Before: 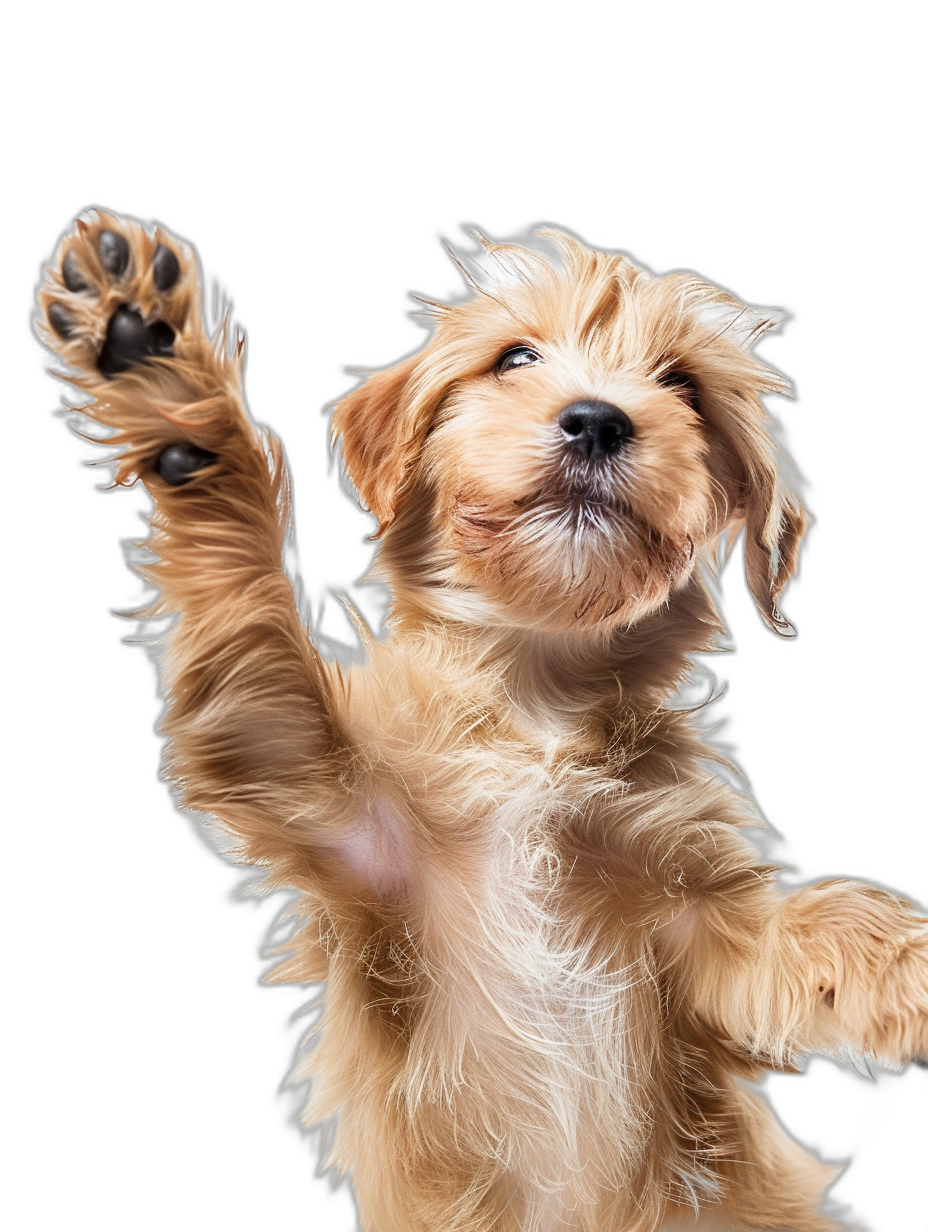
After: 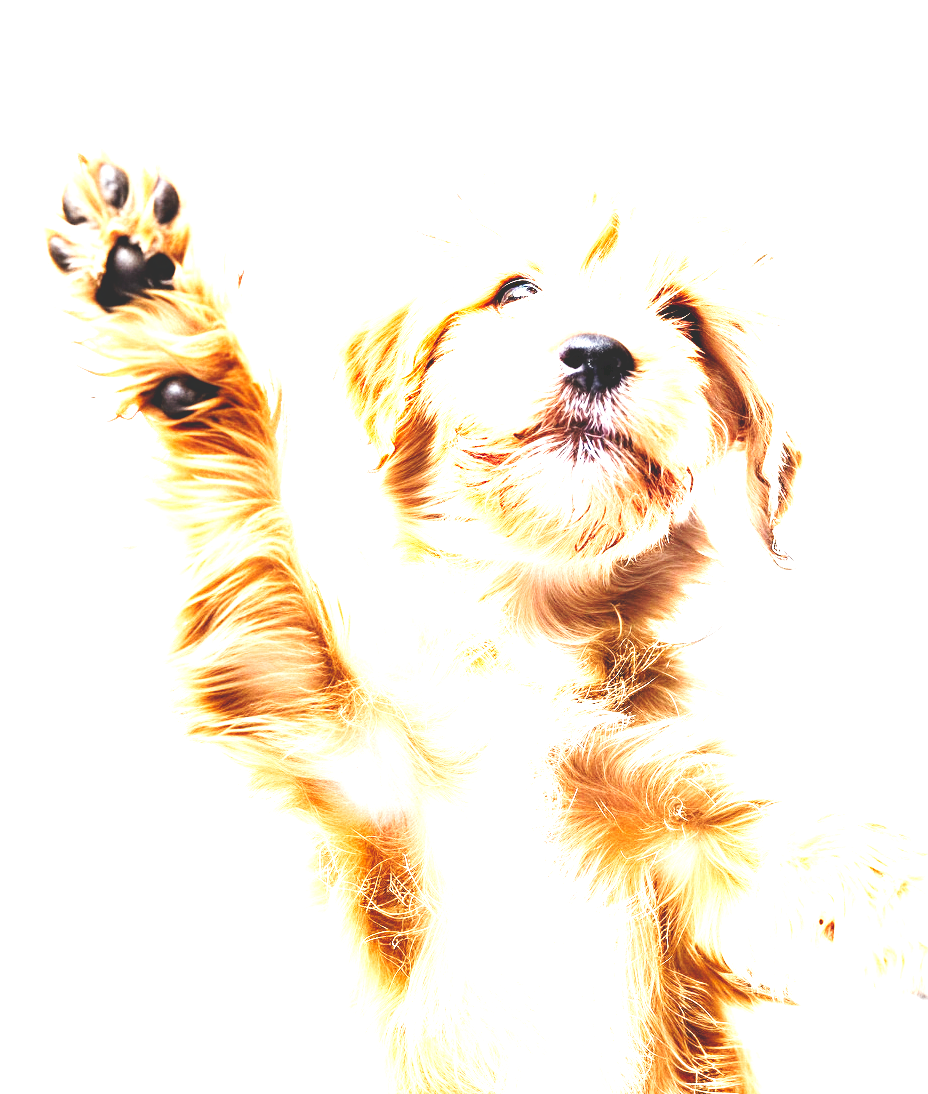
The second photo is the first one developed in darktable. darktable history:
crop and rotate: top 5.442%, bottom 5.755%
base curve: curves: ch0 [(0, 0) (0.012, 0.01) (0.073, 0.168) (0.31, 0.711) (0.645, 0.957) (1, 1)], preserve colors none
levels: levels [0, 0.394, 0.787]
tone curve: curves: ch0 [(0, 0) (0.003, 0.15) (0.011, 0.151) (0.025, 0.15) (0.044, 0.15) (0.069, 0.151) (0.1, 0.153) (0.136, 0.16) (0.177, 0.183) (0.224, 0.21) (0.277, 0.253) (0.335, 0.309) (0.399, 0.389) (0.468, 0.479) (0.543, 0.58) (0.623, 0.677) (0.709, 0.747) (0.801, 0.808) (0.898, 0.87) (1, 1)], preserve colors none
